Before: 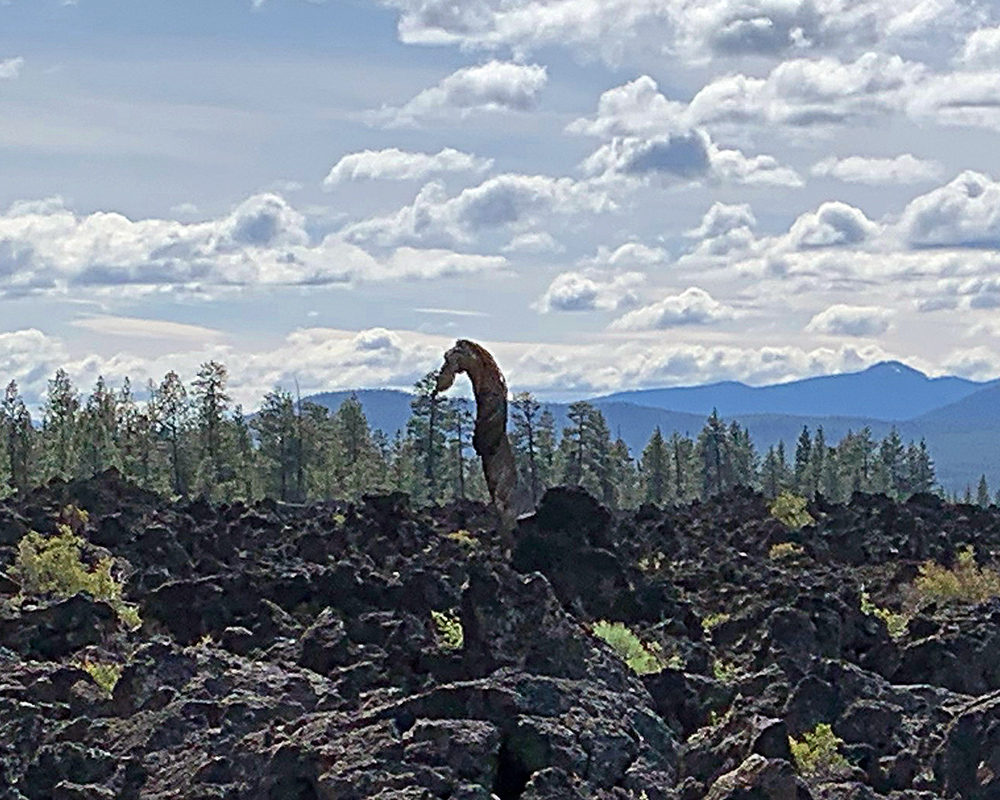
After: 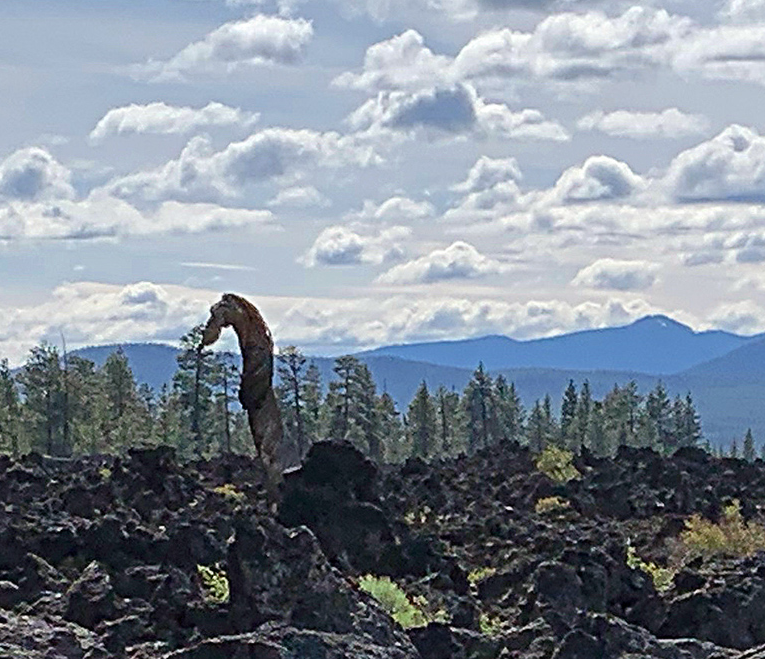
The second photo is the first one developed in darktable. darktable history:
crop: left 23.476%, top 5.866%, bottom 11.721%
